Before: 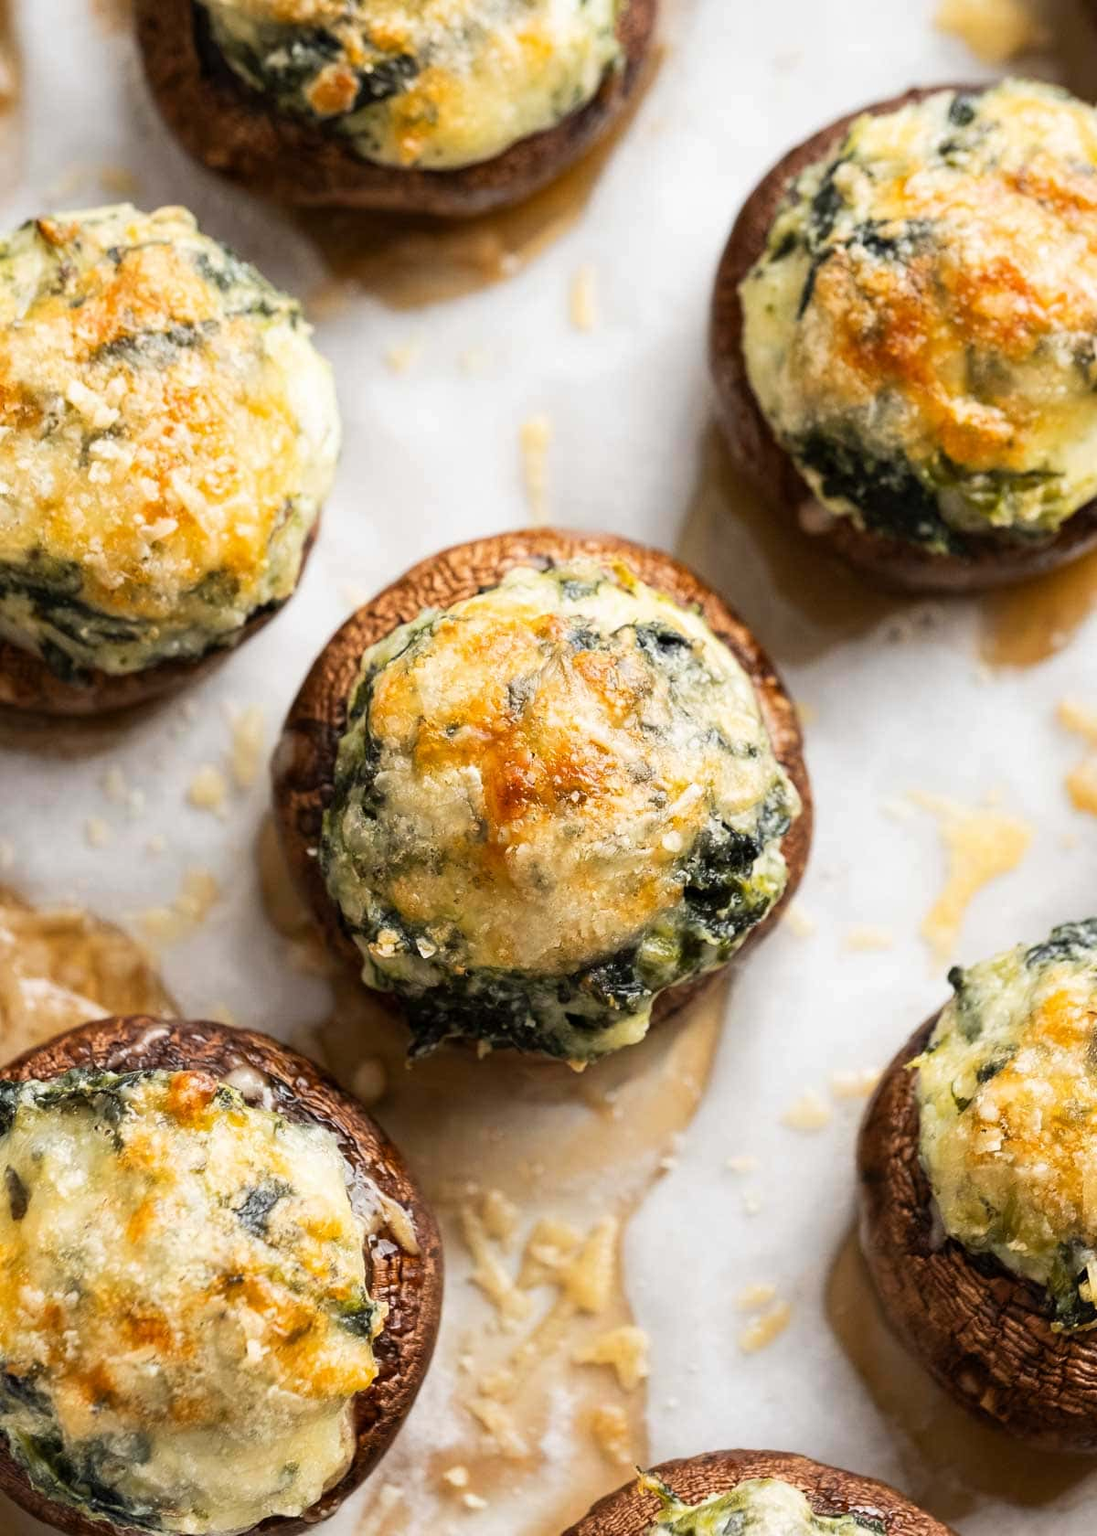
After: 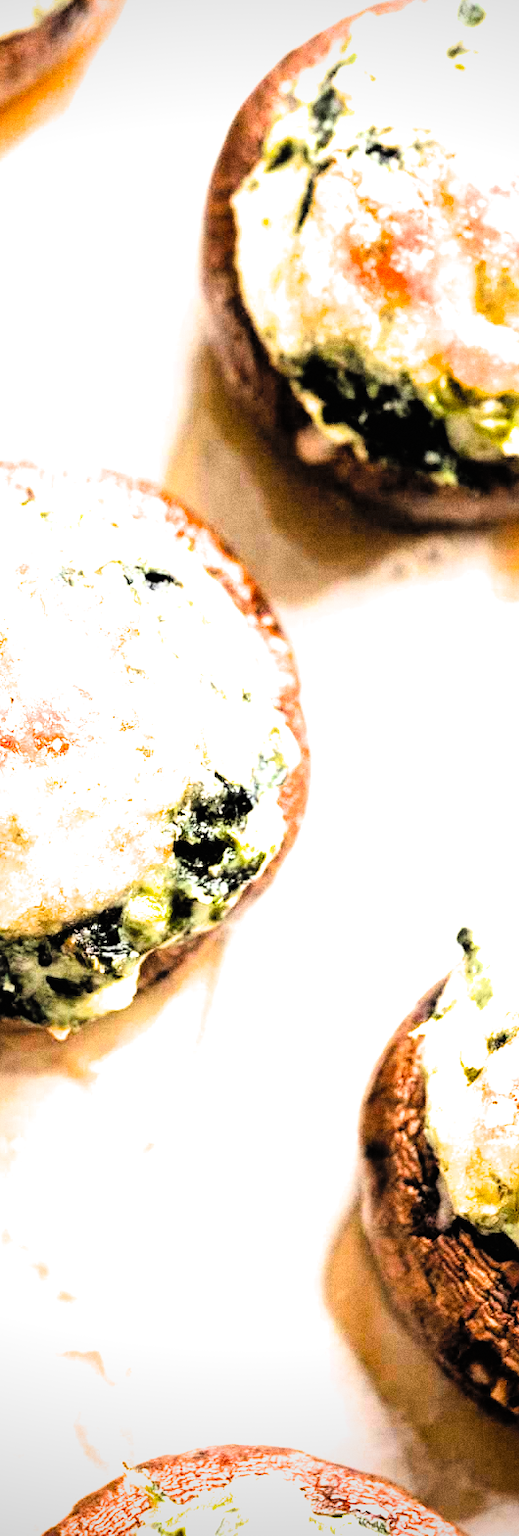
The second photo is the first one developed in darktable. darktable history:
tone equalizer: on, module defaults
contrast brightness saturation: contrast 0.07, brightness 0.18, saturation 0.4
vignetting: fall-off start 97.23%, saturation -0.024, center (-0.033, -0.042), width/height ratio 1.179, unbound false
vibrance: on, module defaults
exposure: black level correction 0, exposure 1.5 EV, compensate exposure bias true, compensate highlight preservation false
filmic rgb: black relative exposure -3.75 EV, white relative exposure 2.4 EV, dynamic range scaling -50%, hardness 3.42, latitude 30%, contrast 1.8
grain: coarseness 11.82 ISO, strength 36.67%, mid-tones bias 74.17%
crop: left 47.628%, top 6.643%, right 7.874%
